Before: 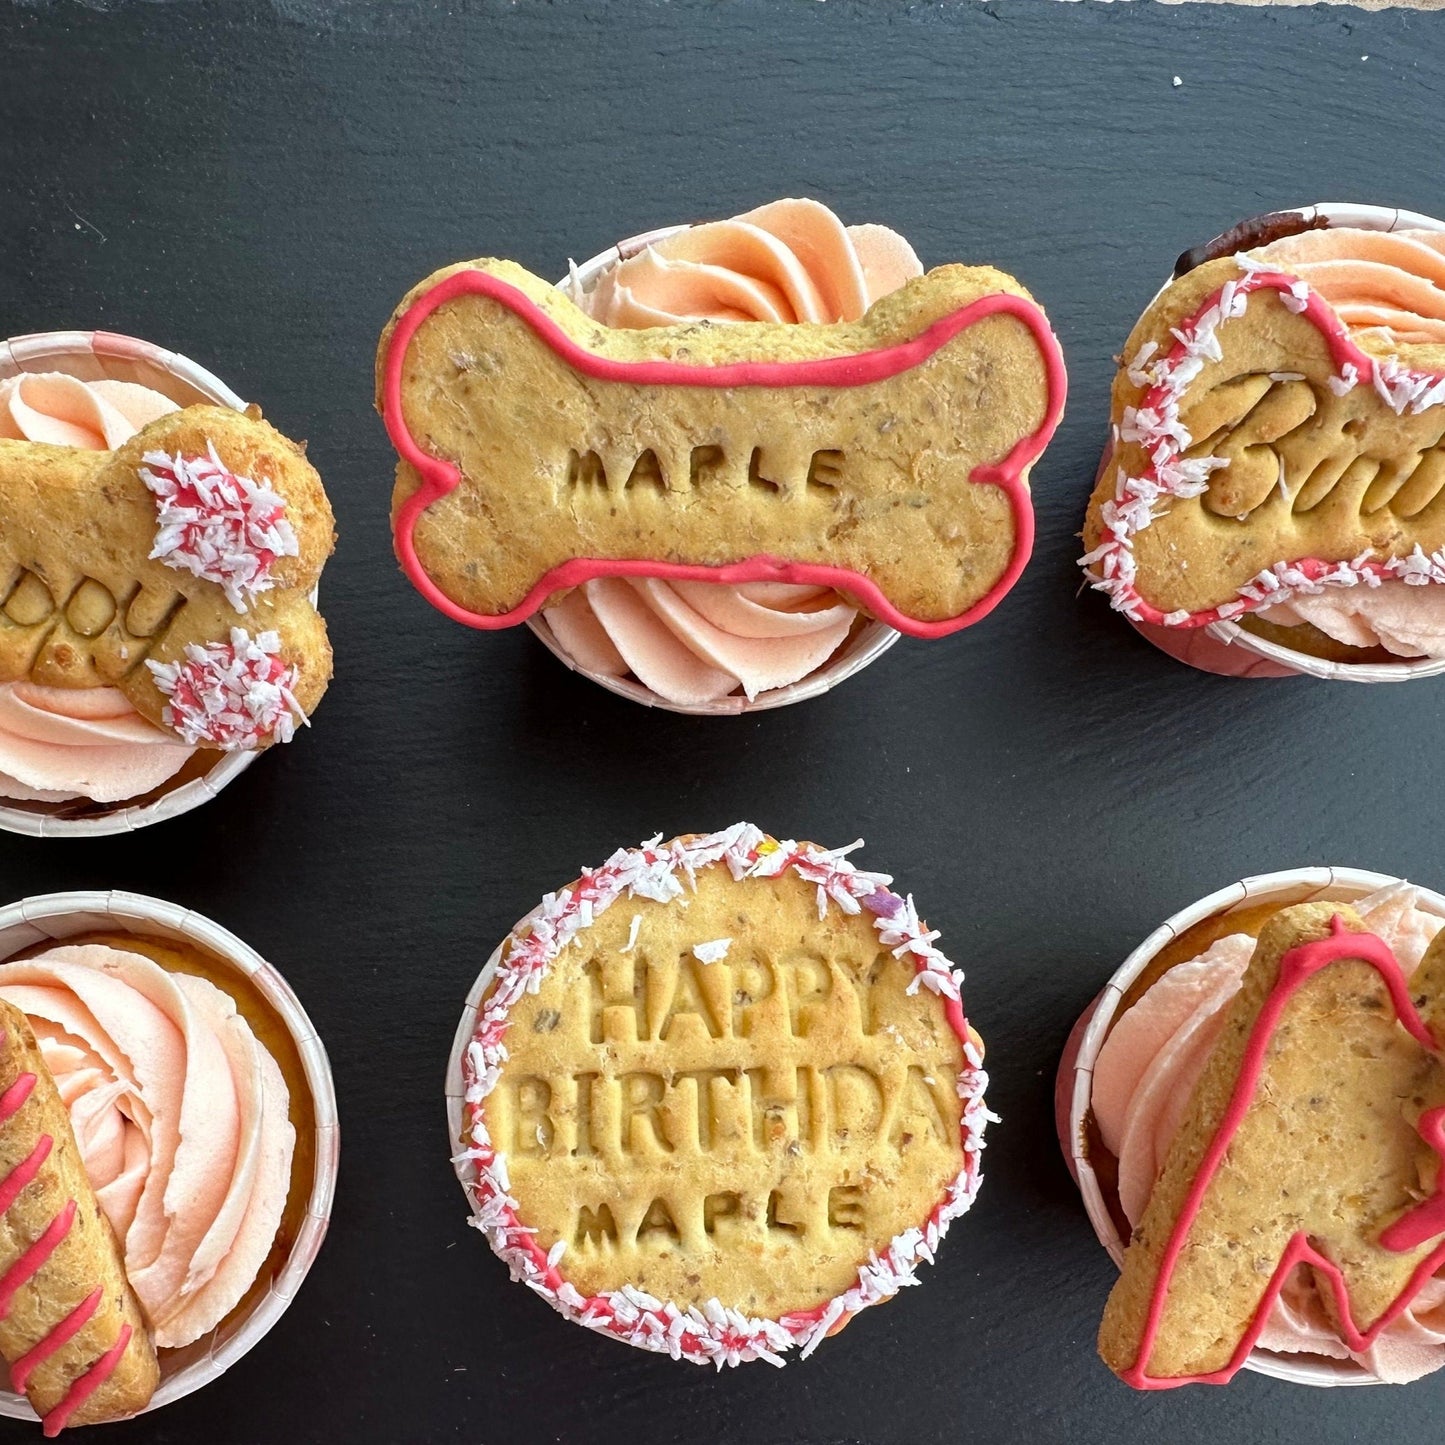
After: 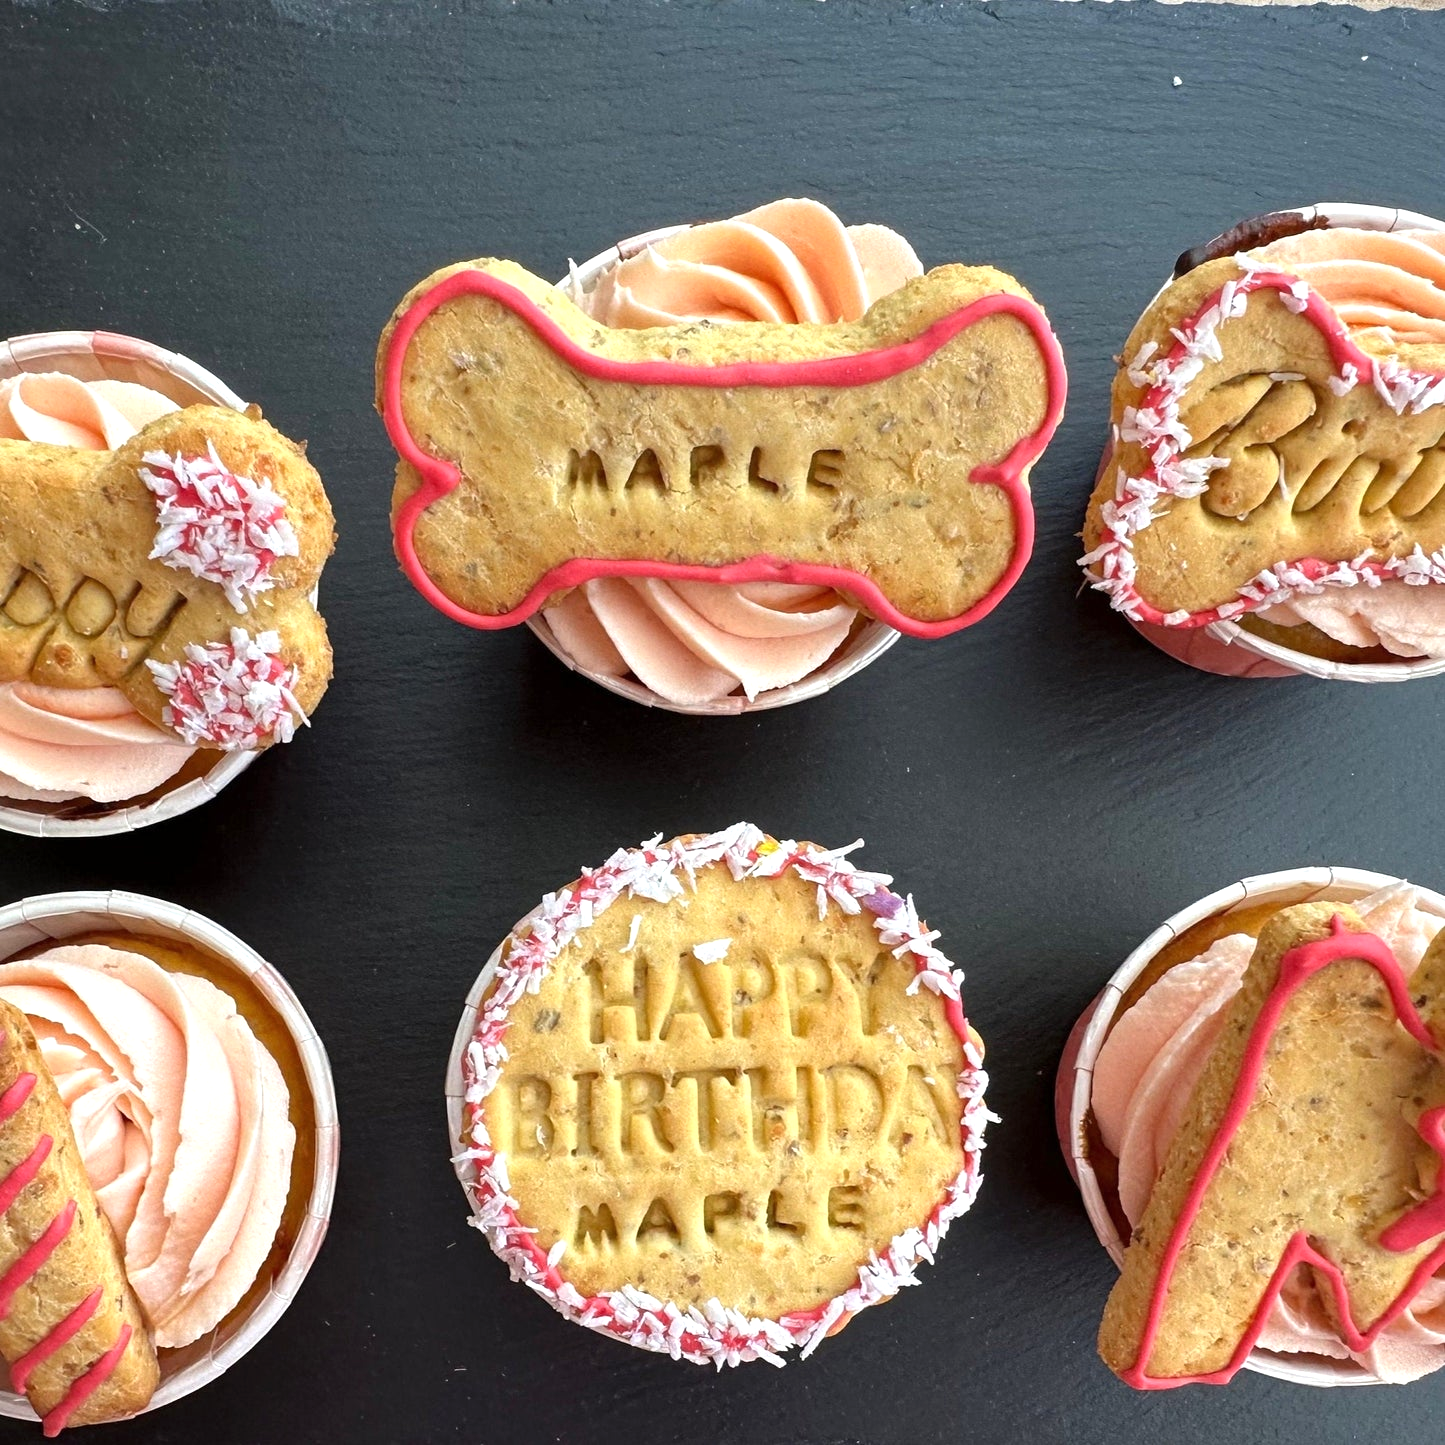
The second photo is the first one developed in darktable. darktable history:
shadows and highlights: shadows 12, white point adjustment 1.2, highlights -0.36, soften with gaussian
exposure: exposure 0.236 EV, compensate highlight preservation false
